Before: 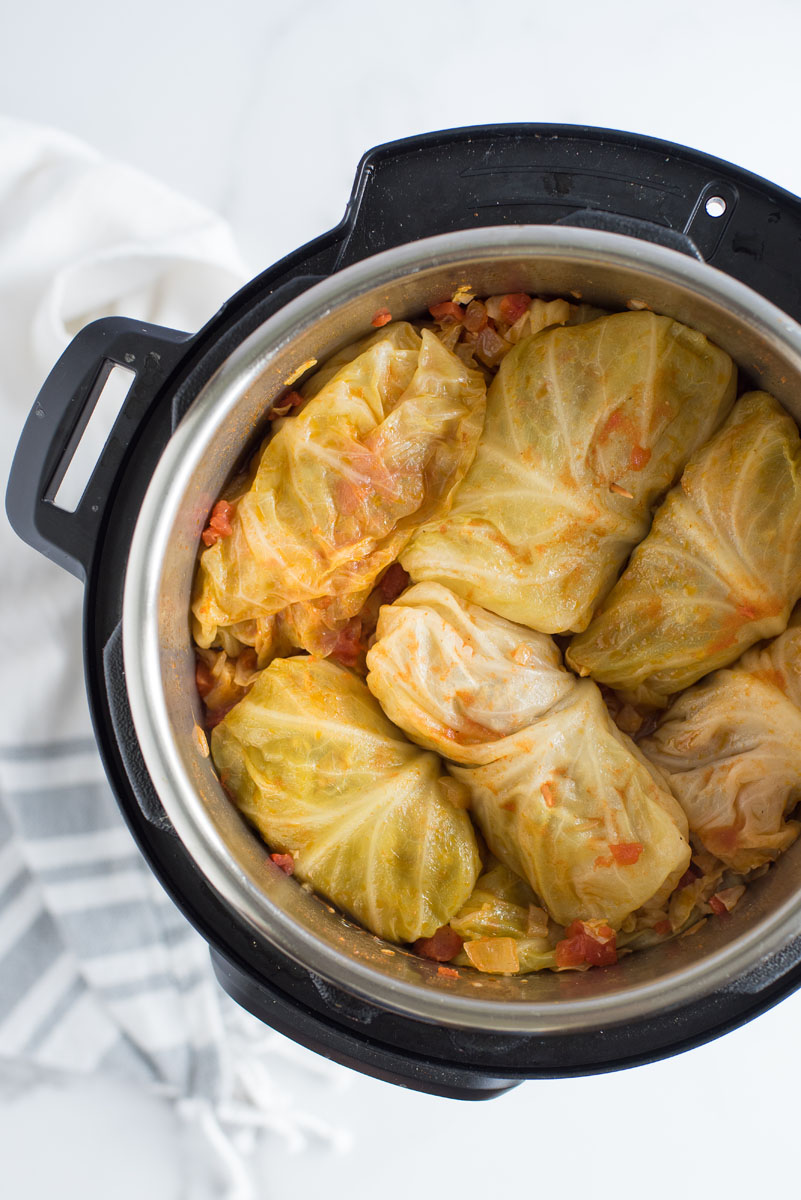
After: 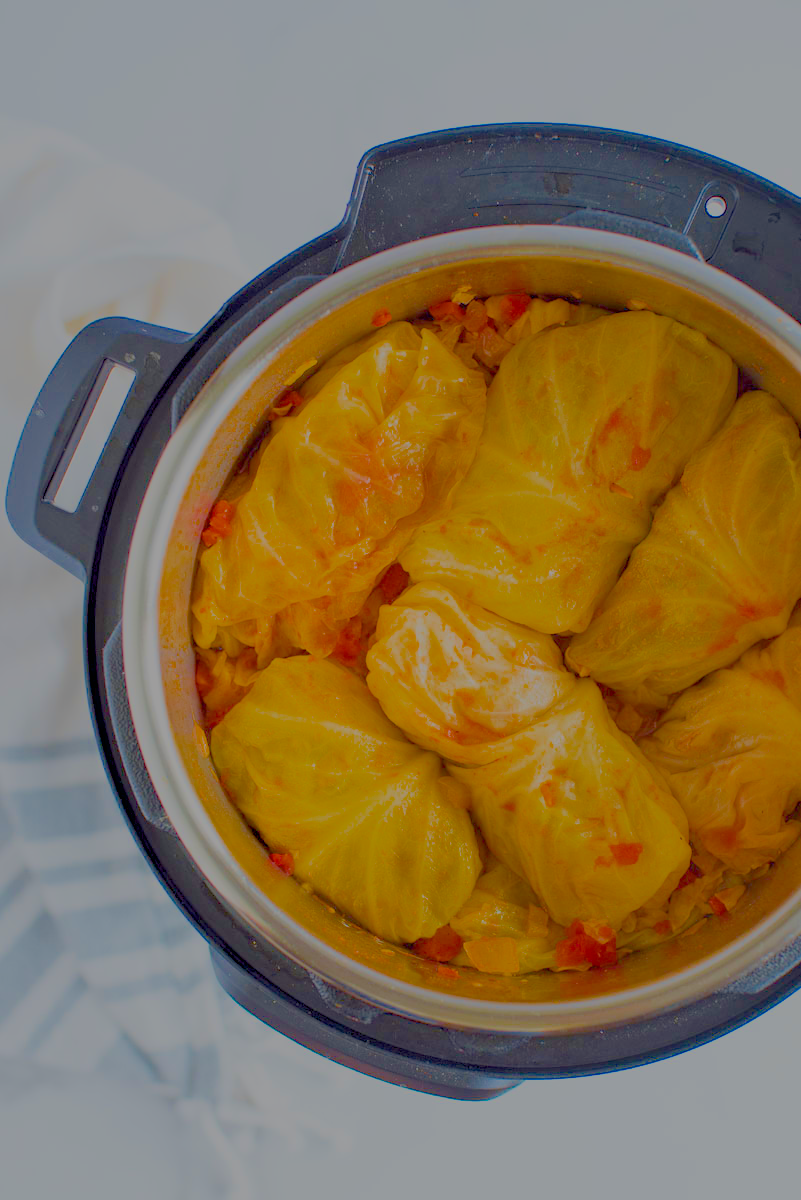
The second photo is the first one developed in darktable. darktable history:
haze removal: compatibility mode true, adaptive false
color balance rgb: linear chroma grading › global chroma 33.898%, perceptual saturation grading › global saturation 39.133%, hue shift -4.78°, contrast -21.415%
filmic rgb: black relative exposure -15.94 EV, white relative exposure 7.94 EV, hardness 4.12, latitude 49.87%, contrast 0.509, color science v5 (2021), contrast in shadows safe, contrast in highlights safe
